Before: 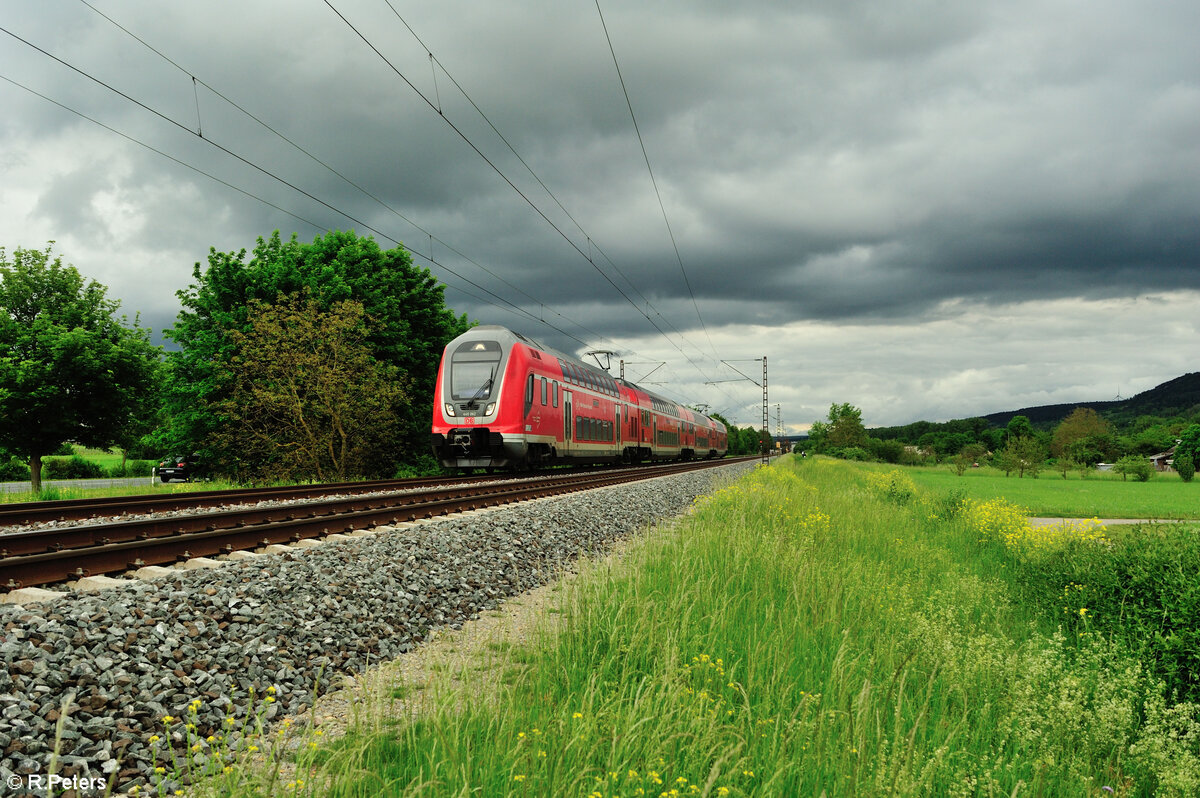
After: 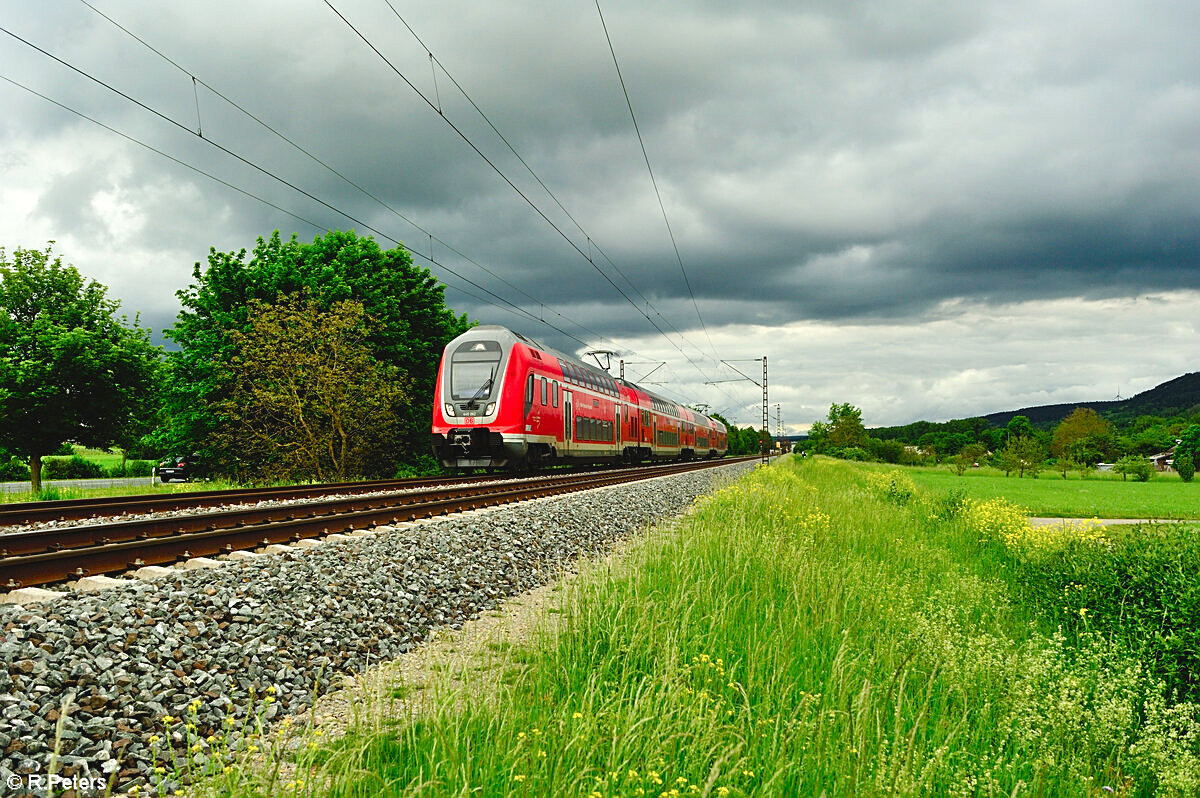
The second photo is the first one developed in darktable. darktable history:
exposure: exposure 0.296 EV, compensate highlight preservation false
sharpen: on, module defaults
color balance rgb: highlights gain › chroma 0.15%, highlights gain › hue 332.58°, global offset › luminance 0.485%, global offset › hue 170.98°, perceptual saturation grading › global saturation 20%, perceptual saturation grading › highlights -25.629%, perceptual saturation grading › shadows 49.597%, global vibrance 9.744%
